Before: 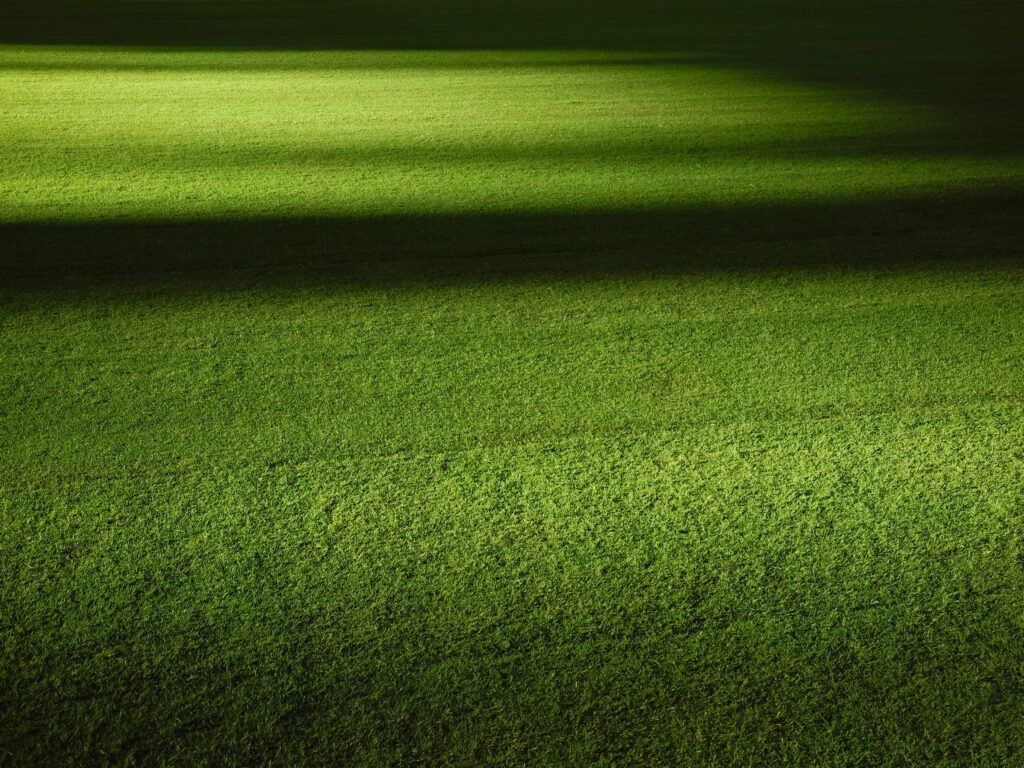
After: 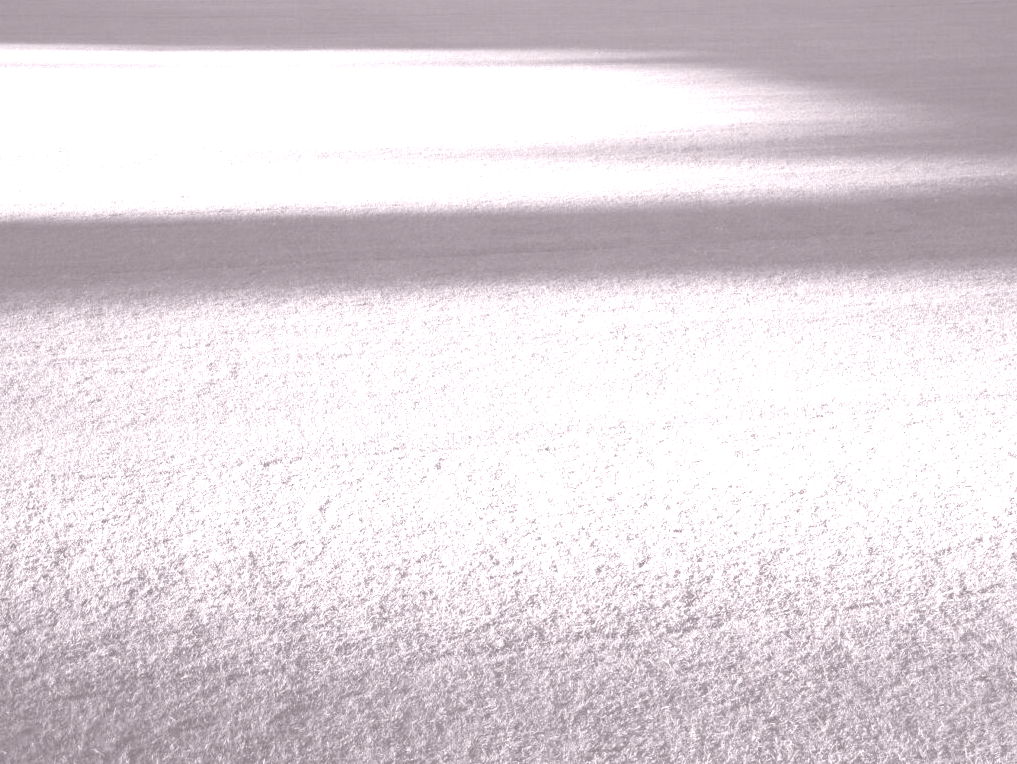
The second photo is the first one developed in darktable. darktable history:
color calibration: output R [0.999, 0.026, -0.11, 0], output G [-0.019, 1.037, -0.099, 0], output B [0.022, -0.023, 0.902, 0], illuminant custom, x 0.367, y 0.392, temperature 4437.75 K, clip negative RGB from gamut false
color balance rgb: perceptual saturation grading › global saturation 10%
crop and rotate: left 0.614%, top 0.179%, bottom 0.309%
colorize: hue 25.2°, saturation 83%, source mix 82%, lightness 79%, version 1
exposure: black level correction 0, exposure 1.2 EV, compensate highlight preservation false
